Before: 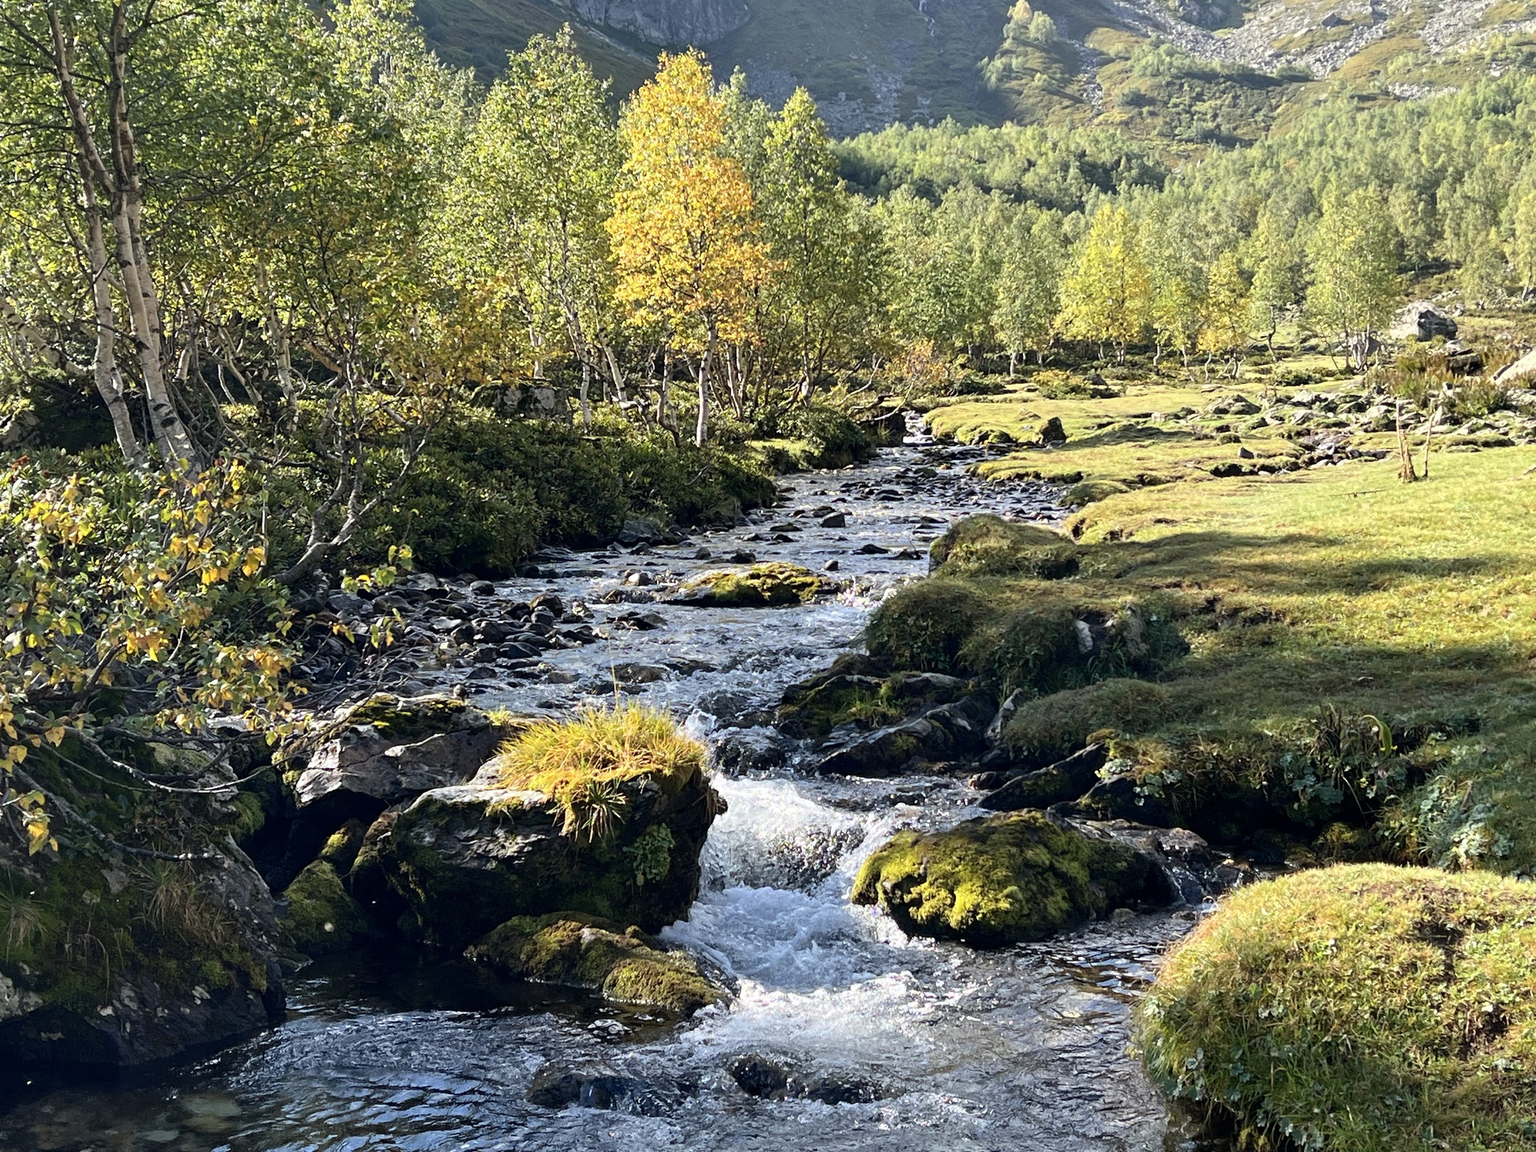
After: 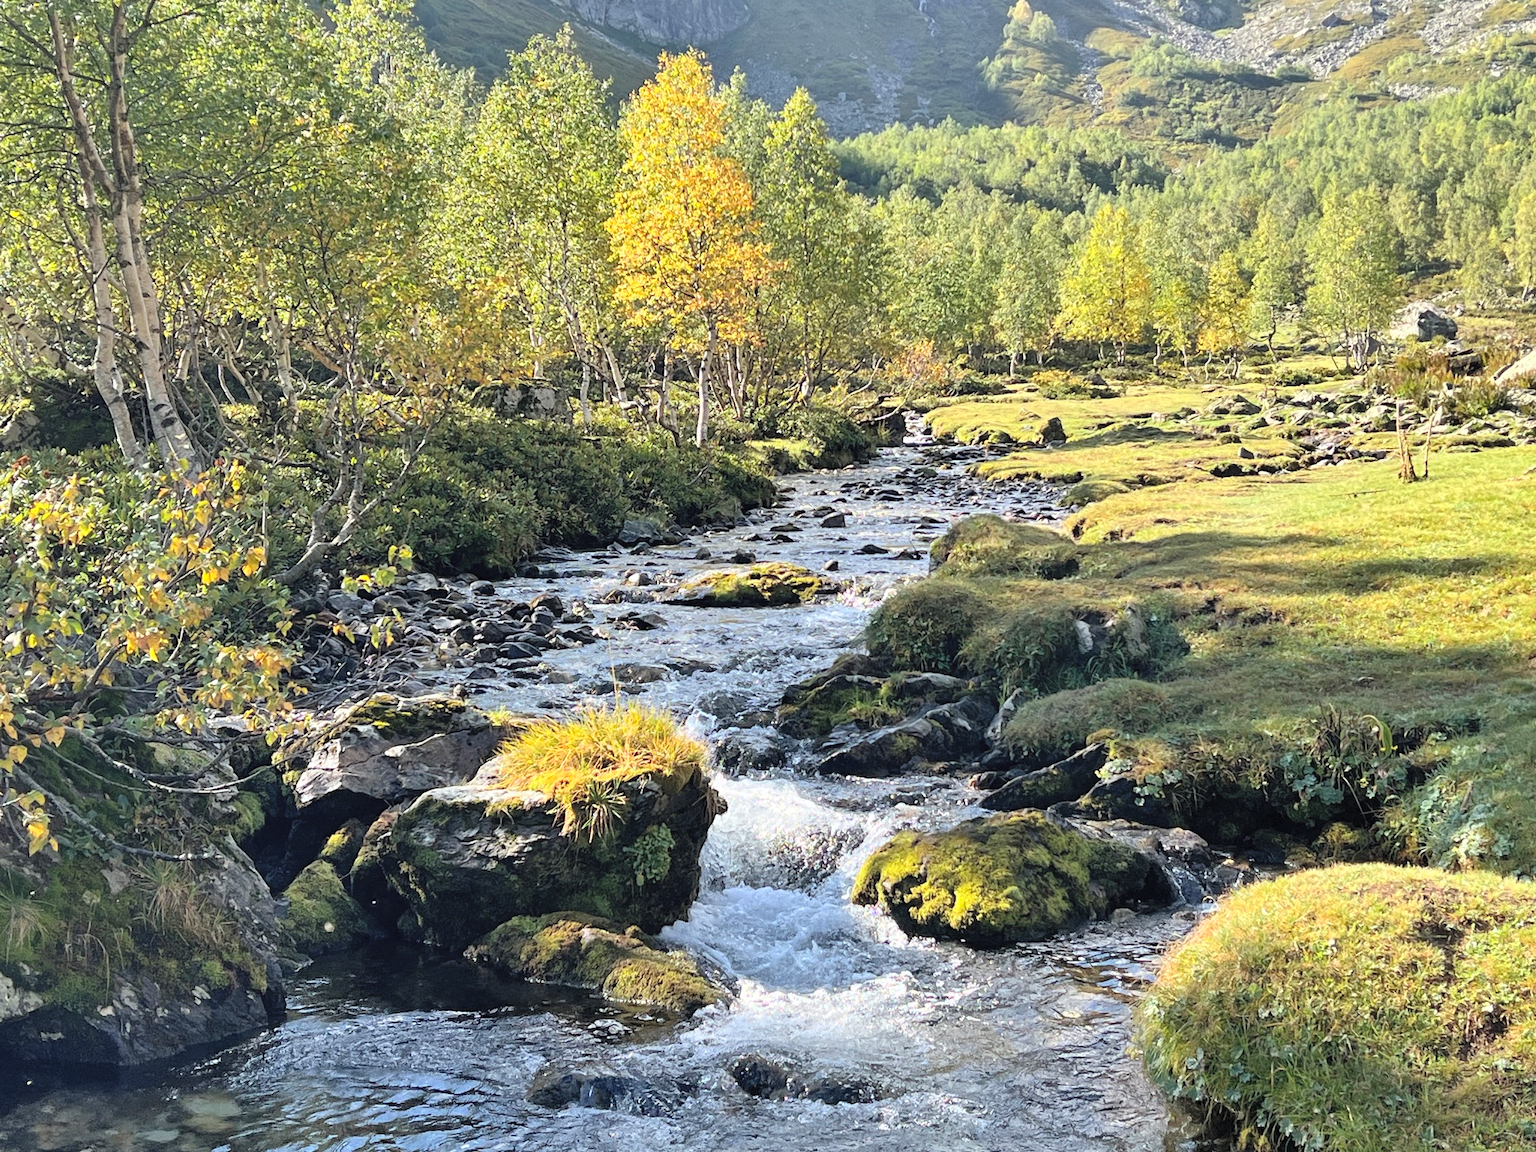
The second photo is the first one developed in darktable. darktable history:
contrast brightness saturation: brightness 0.28
shadows and highlights: soften with gaussian
